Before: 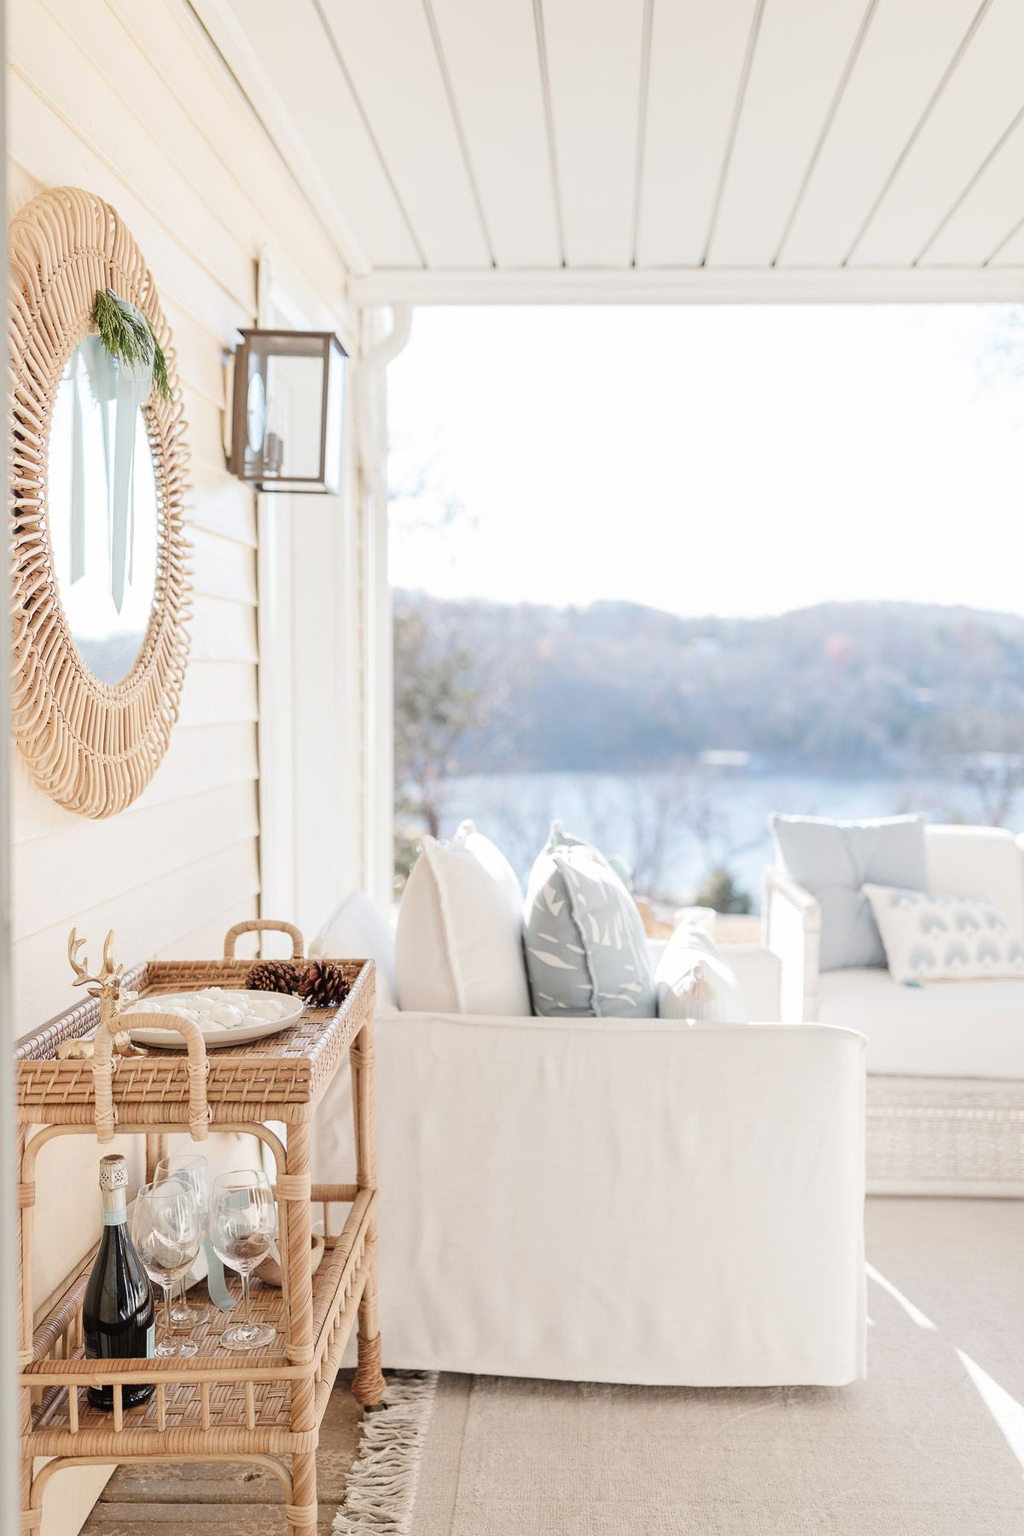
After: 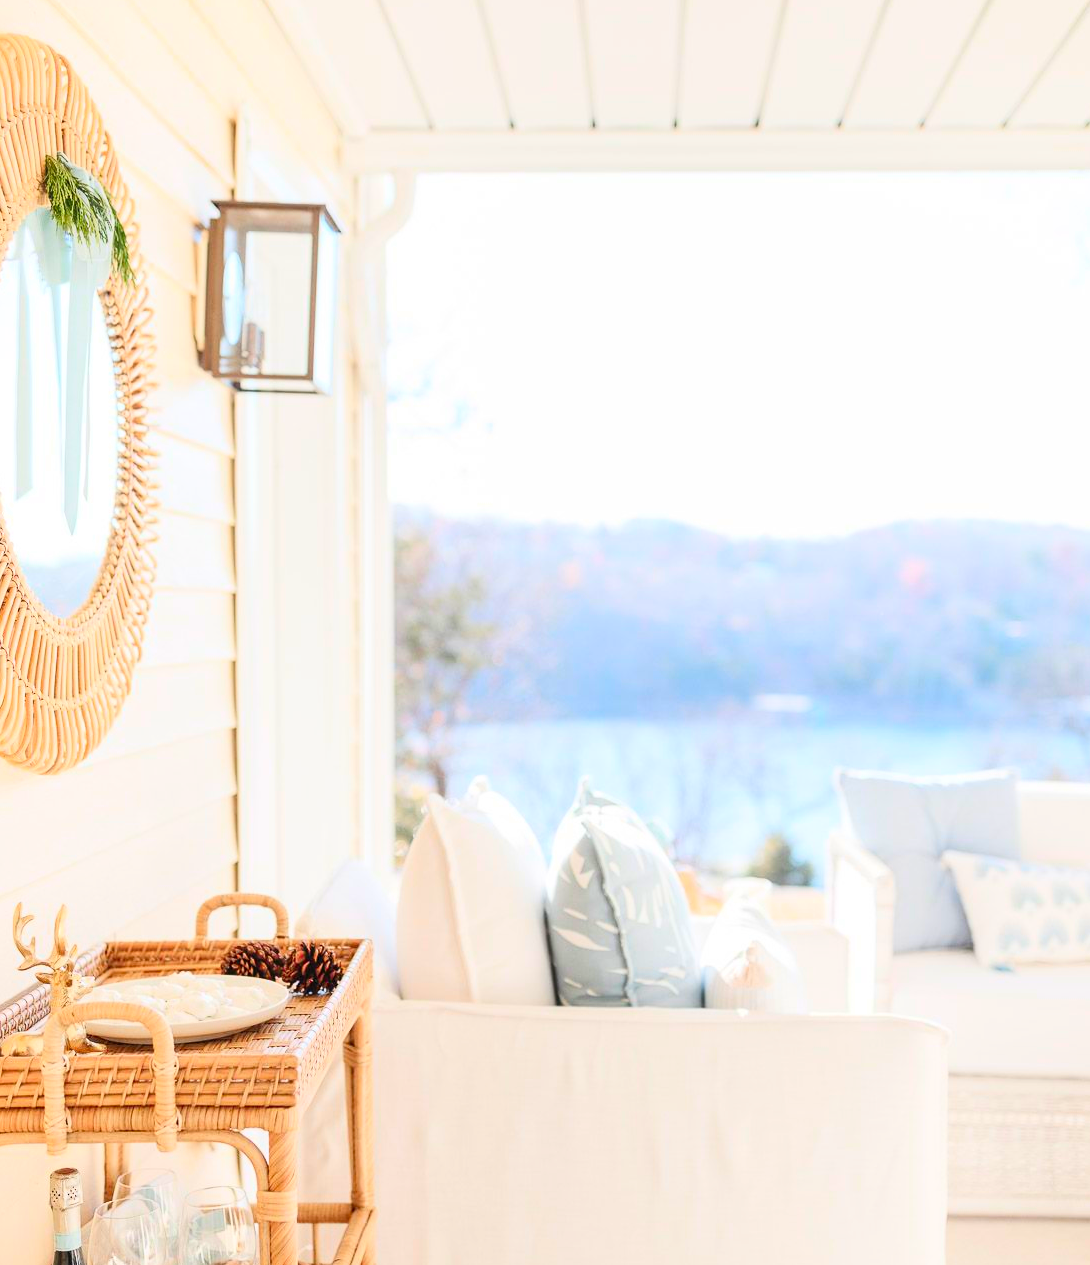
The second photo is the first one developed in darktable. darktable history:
crop: left 5.596%, top 10.314%, right 3.534%, bottom 19.395%
contrast brightness saturation: contrast 0.2, brightness 0.2, saturation 0.8
